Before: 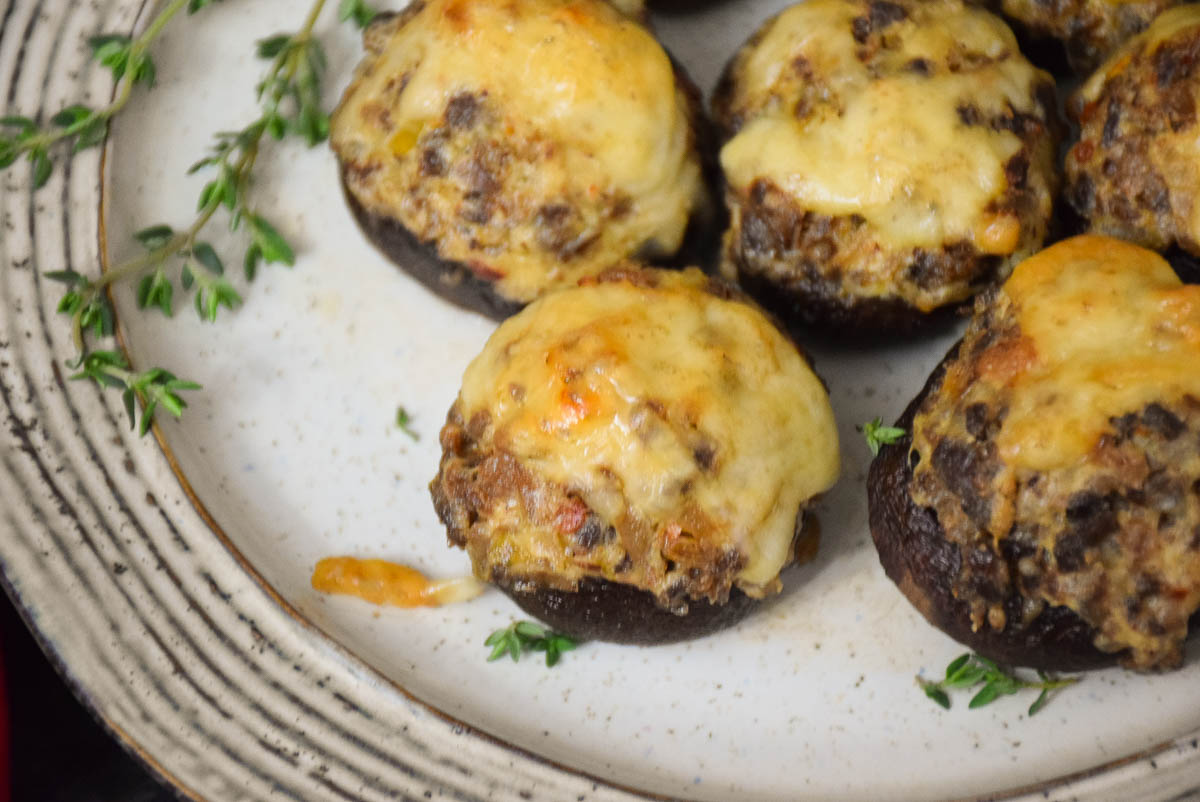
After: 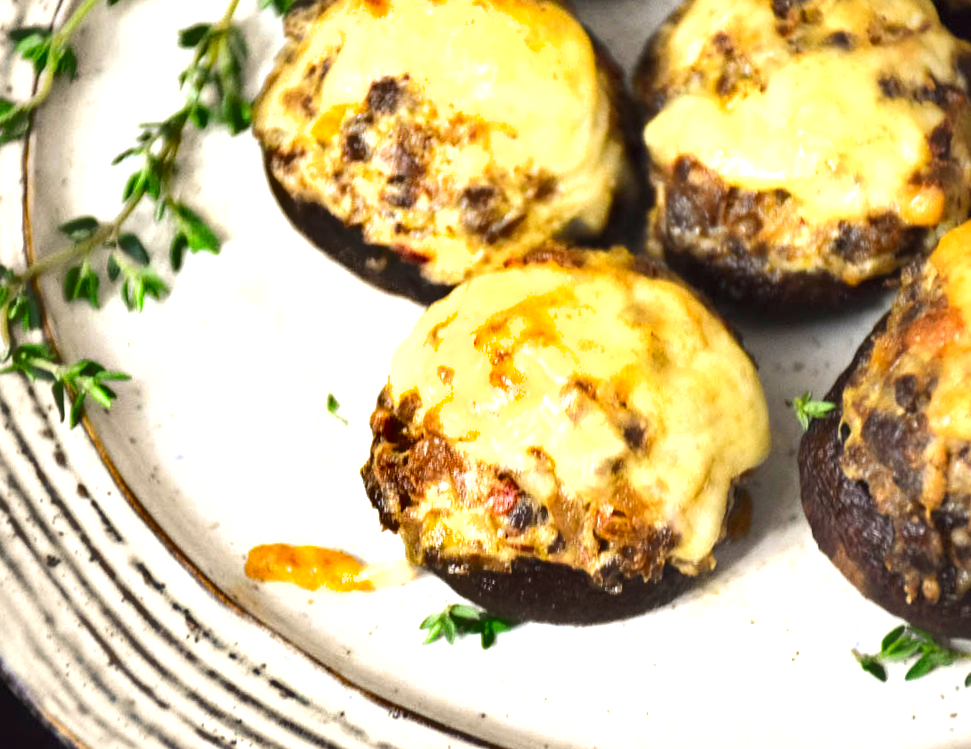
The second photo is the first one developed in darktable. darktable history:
crop and rotate: angle 1.37°, left 4.382%, top 0.714%, right 11.786%, bottom 2.476%
exposure: exposure 1.244 EV, compensate highlight preservation false
shadows and highlights: shadows 33.33, highlights -46.06, compress 49.86%, soften with gaussian
